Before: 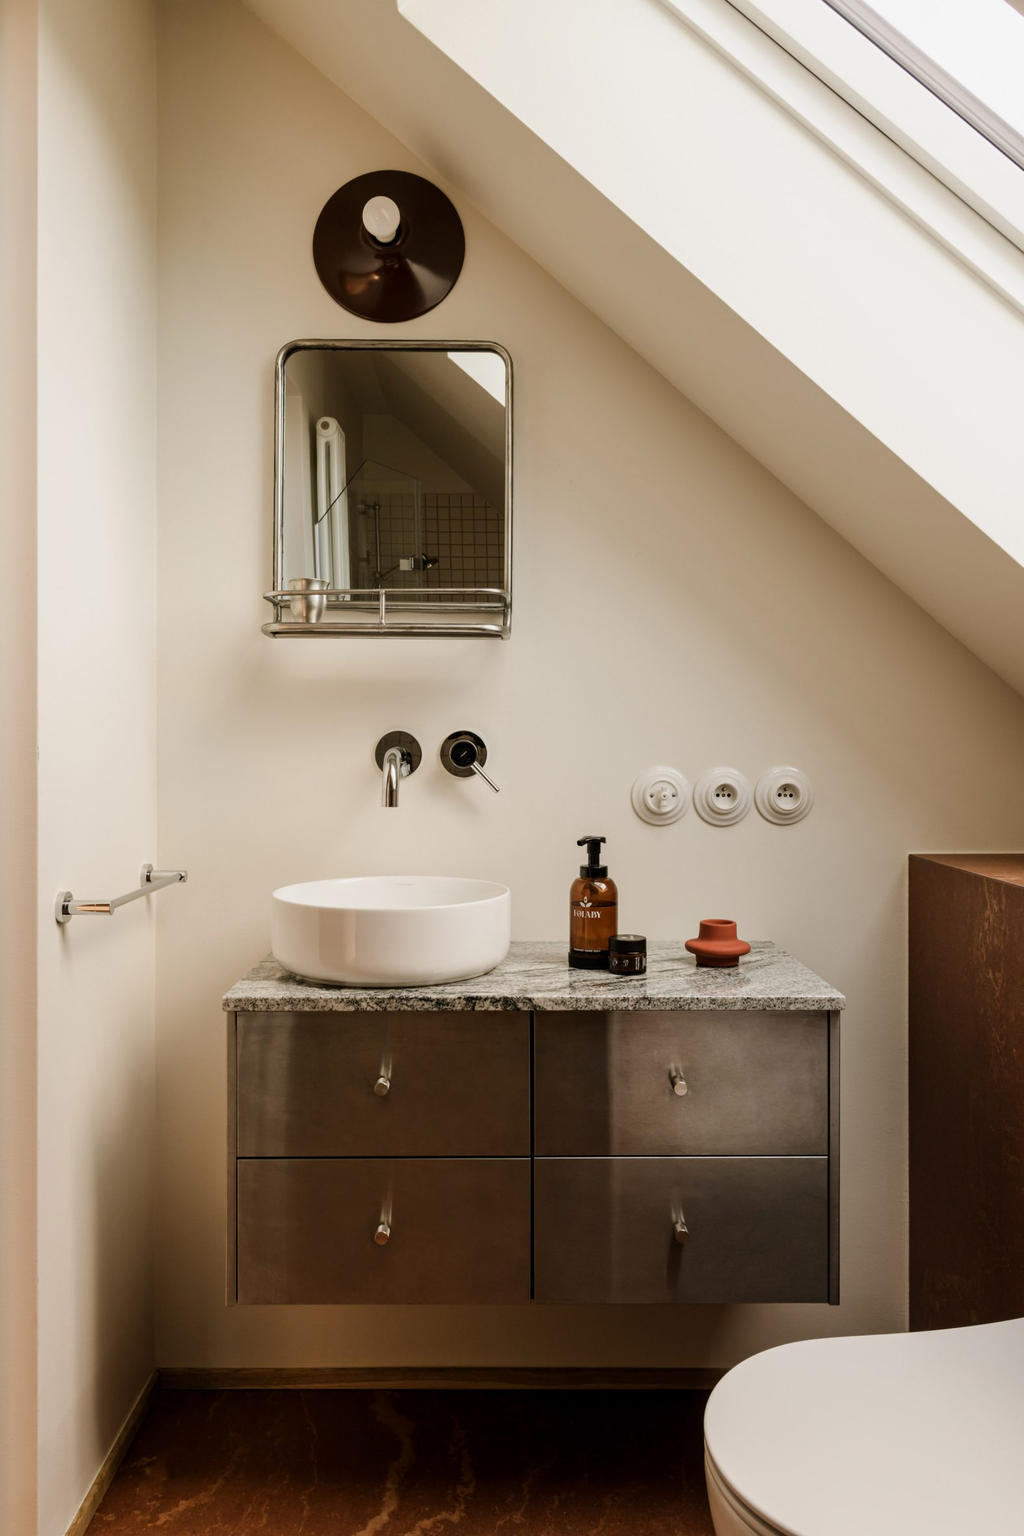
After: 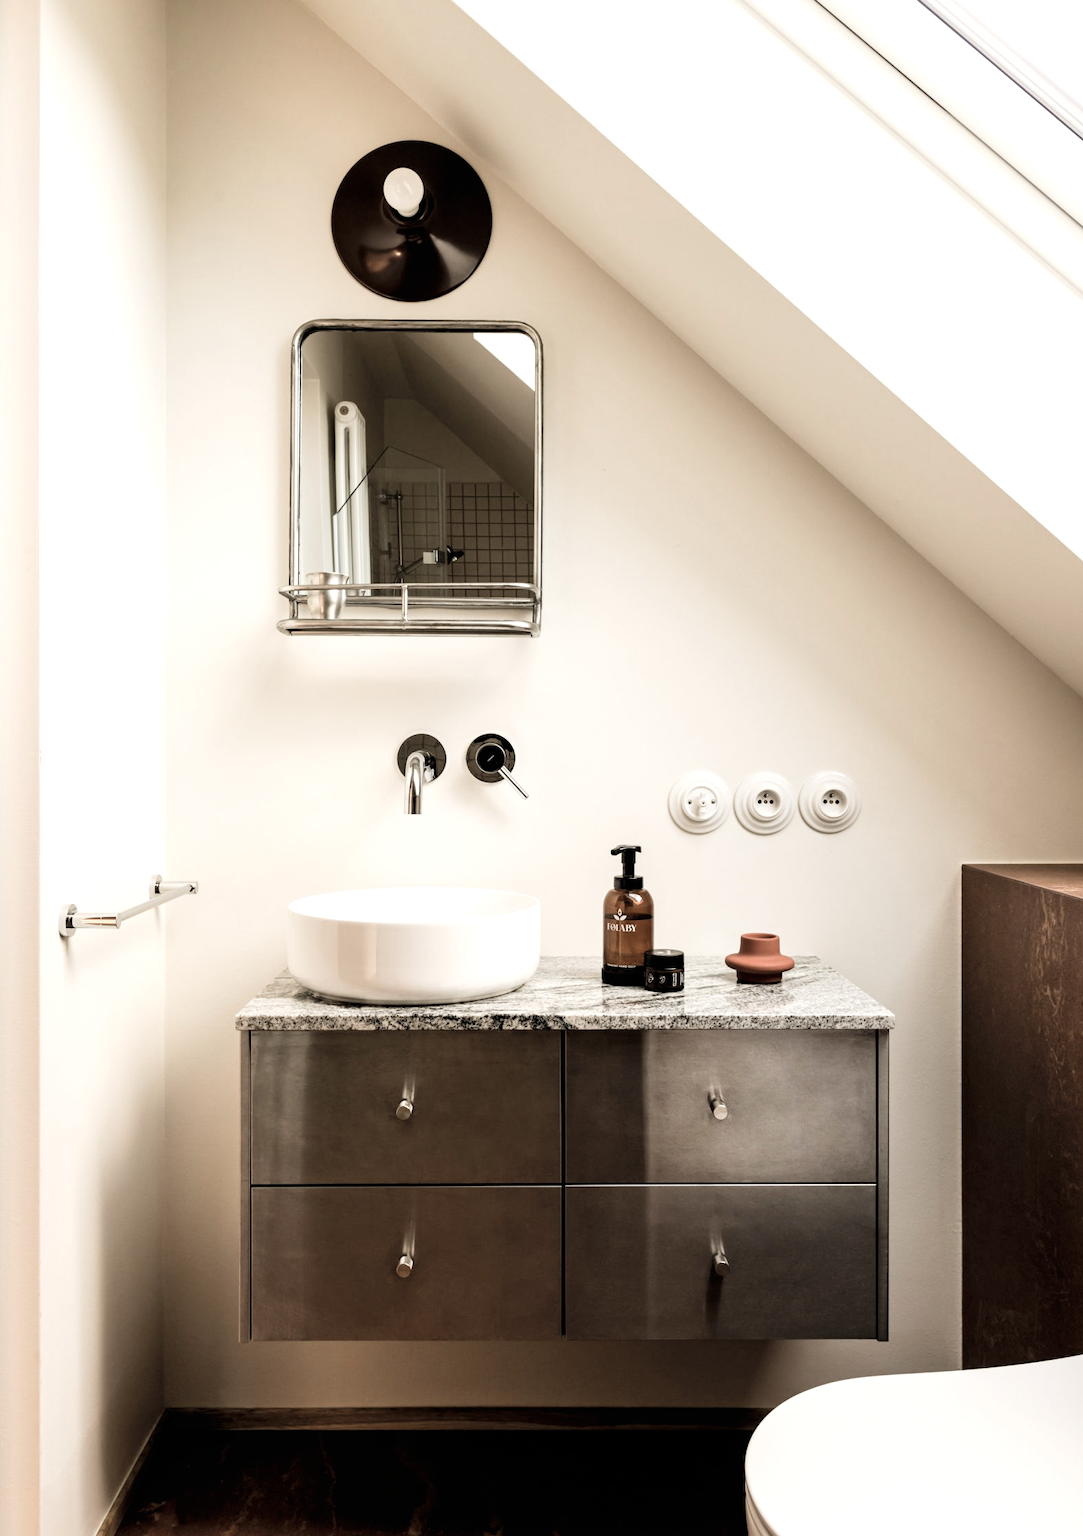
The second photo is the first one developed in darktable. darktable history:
crop and rotate: top 2.479%, bottom 3.018%
levels: levels [0, 0.474, 0.947]
tone curve: curves: ch0 [(0, 0) (0.003, 0) (0.011, 0.001) (0.025, 0.002) (0.044, 0.004) (0.069, 0.006) (0.1, 0.009) (0.136, 0.03) (0.177, 0.076) (0.224, 0.13) (0.277, 0.202) (0.335, 0.28) (0.399, 0.367) (0.468, 0.46) (0.543, 0.562) (0.623, 0.67) (0.709, 0.787) (0.801, 0.889) (0.898, 0.972) (1, 1)], preserve colors none
contrast brightness saturation: brightness 0.18, saturation -0.5
